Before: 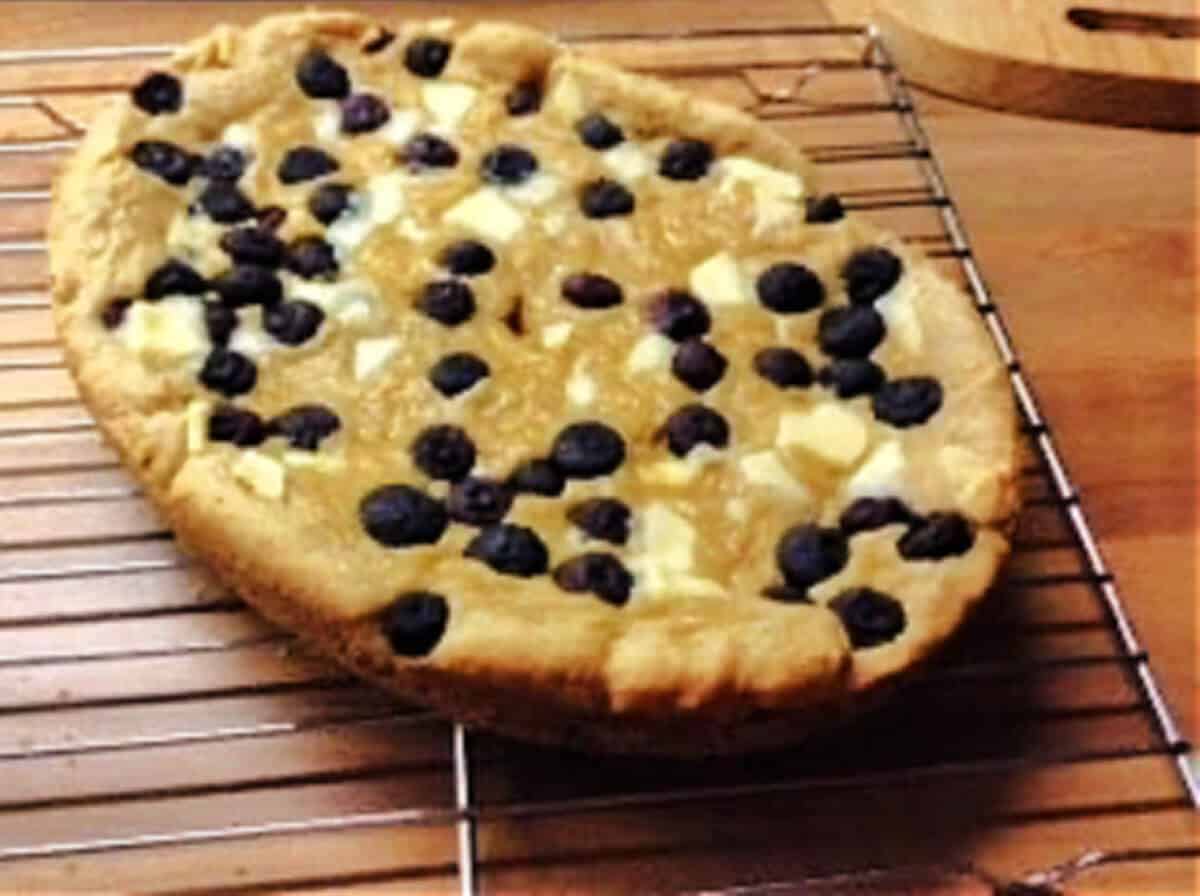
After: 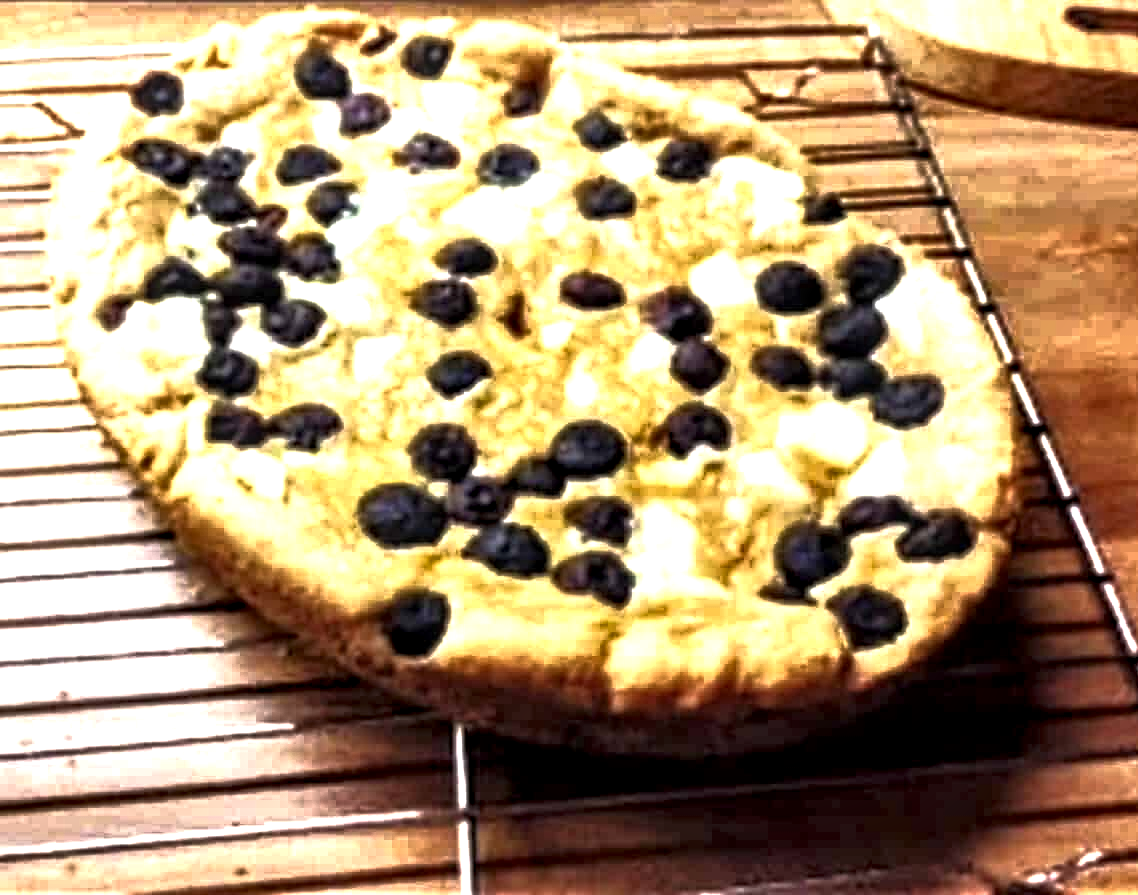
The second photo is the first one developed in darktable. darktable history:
exposure: black level correction 0, exposure 1.2 EV, compensate highlight preservation false
crop and rotate: right 5.167%
local contrast: highlights 19%, detail 186%
base curve: curves: ch0 [(0, 0) (0.564, 0.291) (0.802, 0.731) (1, 1)]
